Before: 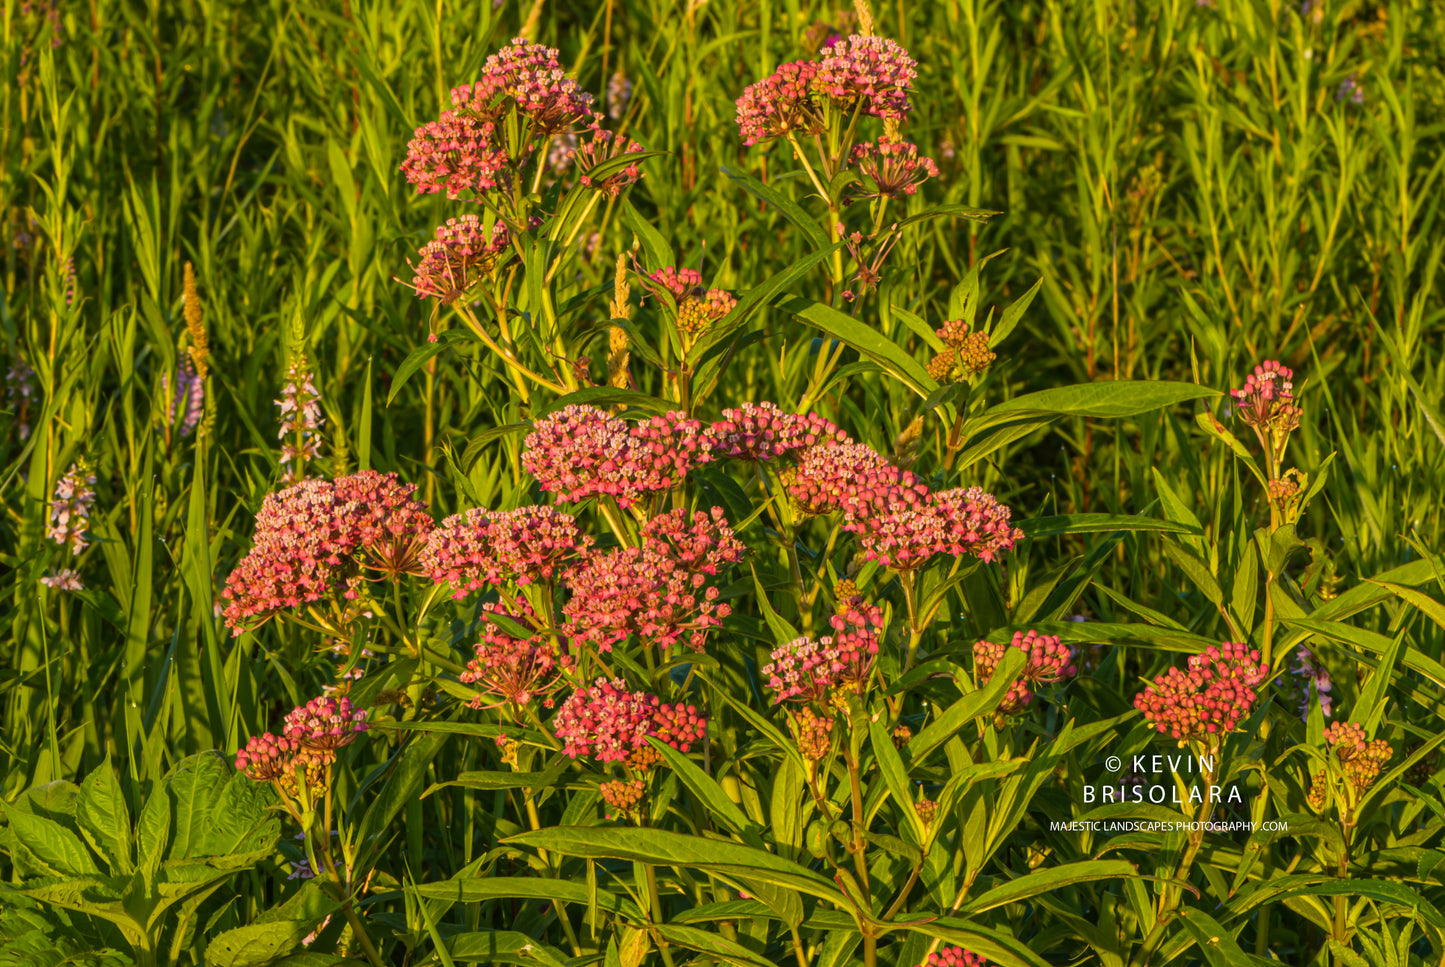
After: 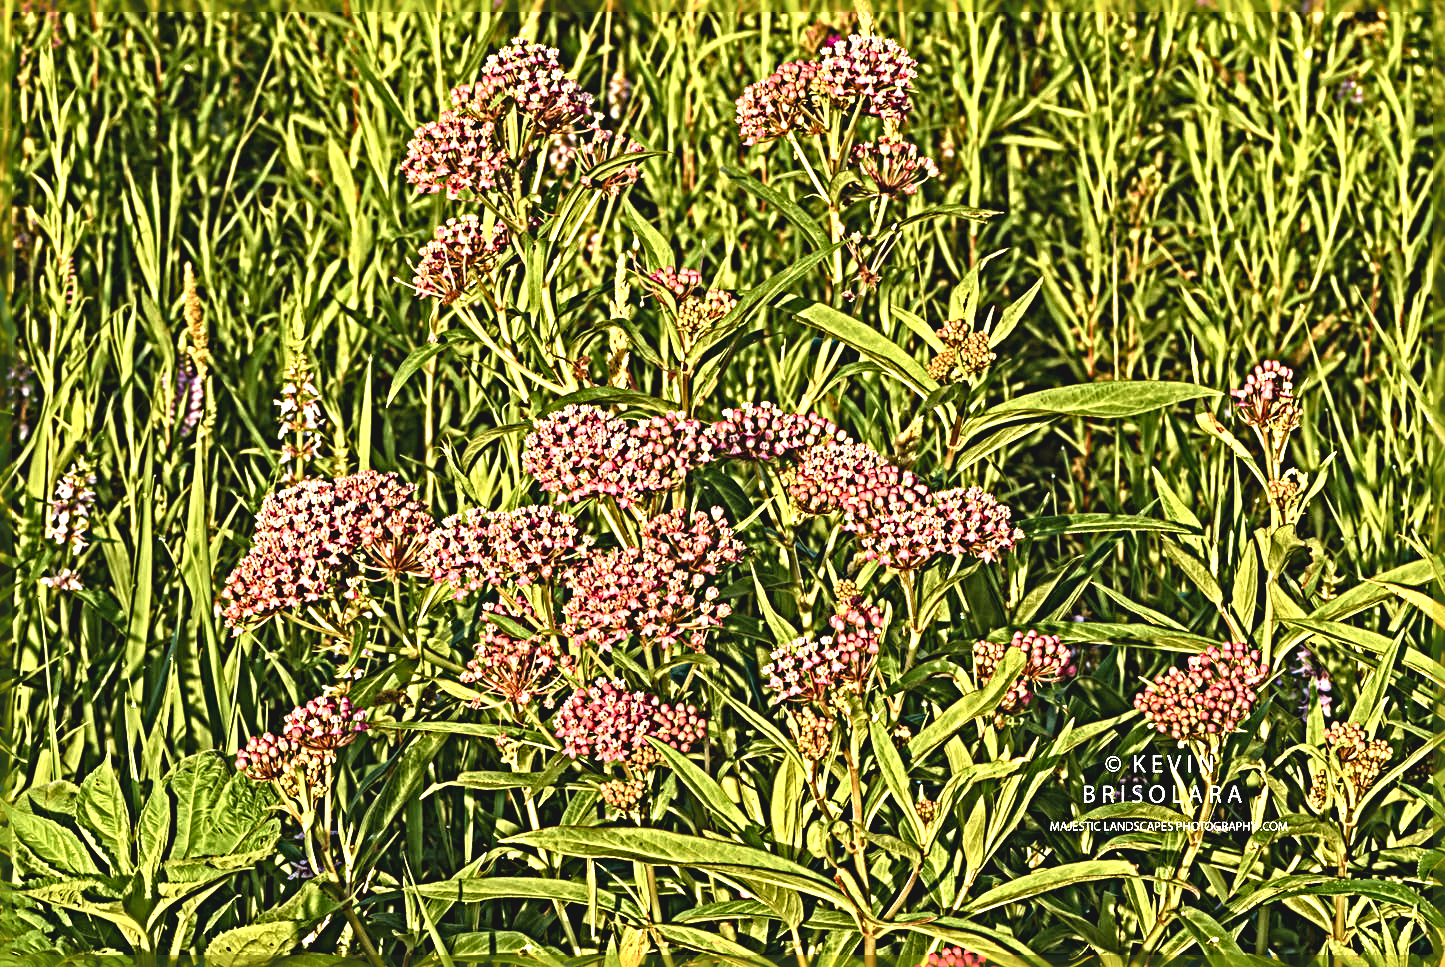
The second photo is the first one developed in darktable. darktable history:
exposure: black level correction 0, exposure 0.689 EV, compensate highlight preservation false
sharpen: radius 6.266, amount 1.784, threshold 0.132
color balance rgb: global offset › luminance 0.725%, perceptual saturation grading › global saturation -1.722%, perceptual saturation grading › highlights -7.565%, perceptual saturation grading › mid-tones 7.765%, perceptual saturation grading › shadows 3.75%, global vibrance 16.385%, saturation formula JzAzBz (2021)
